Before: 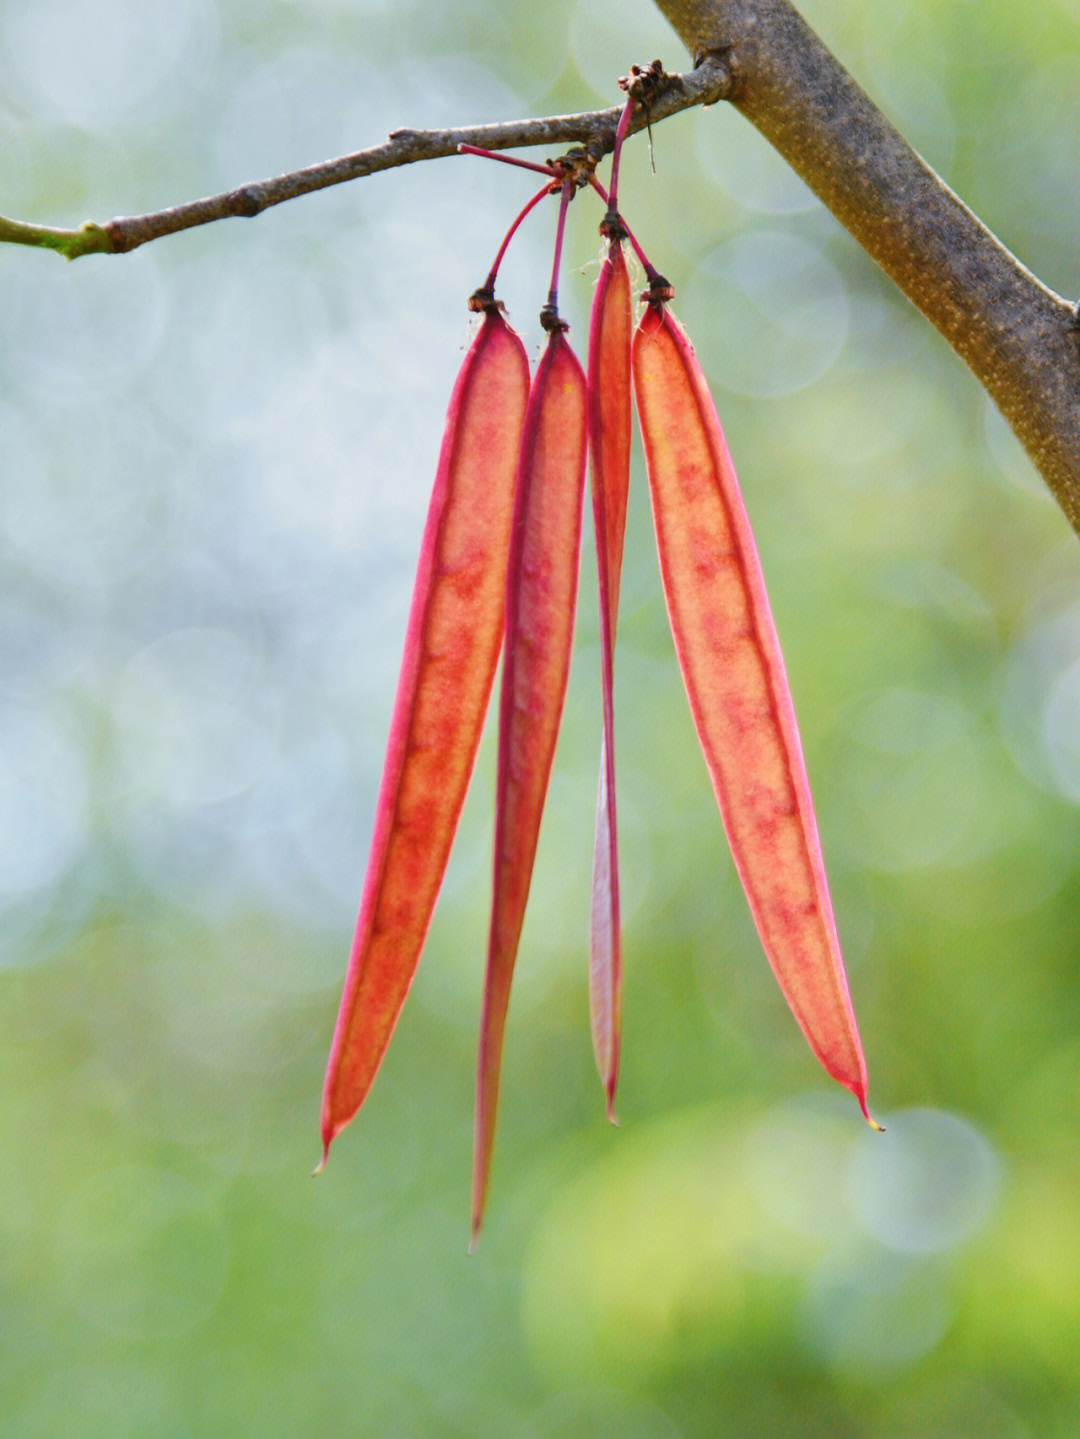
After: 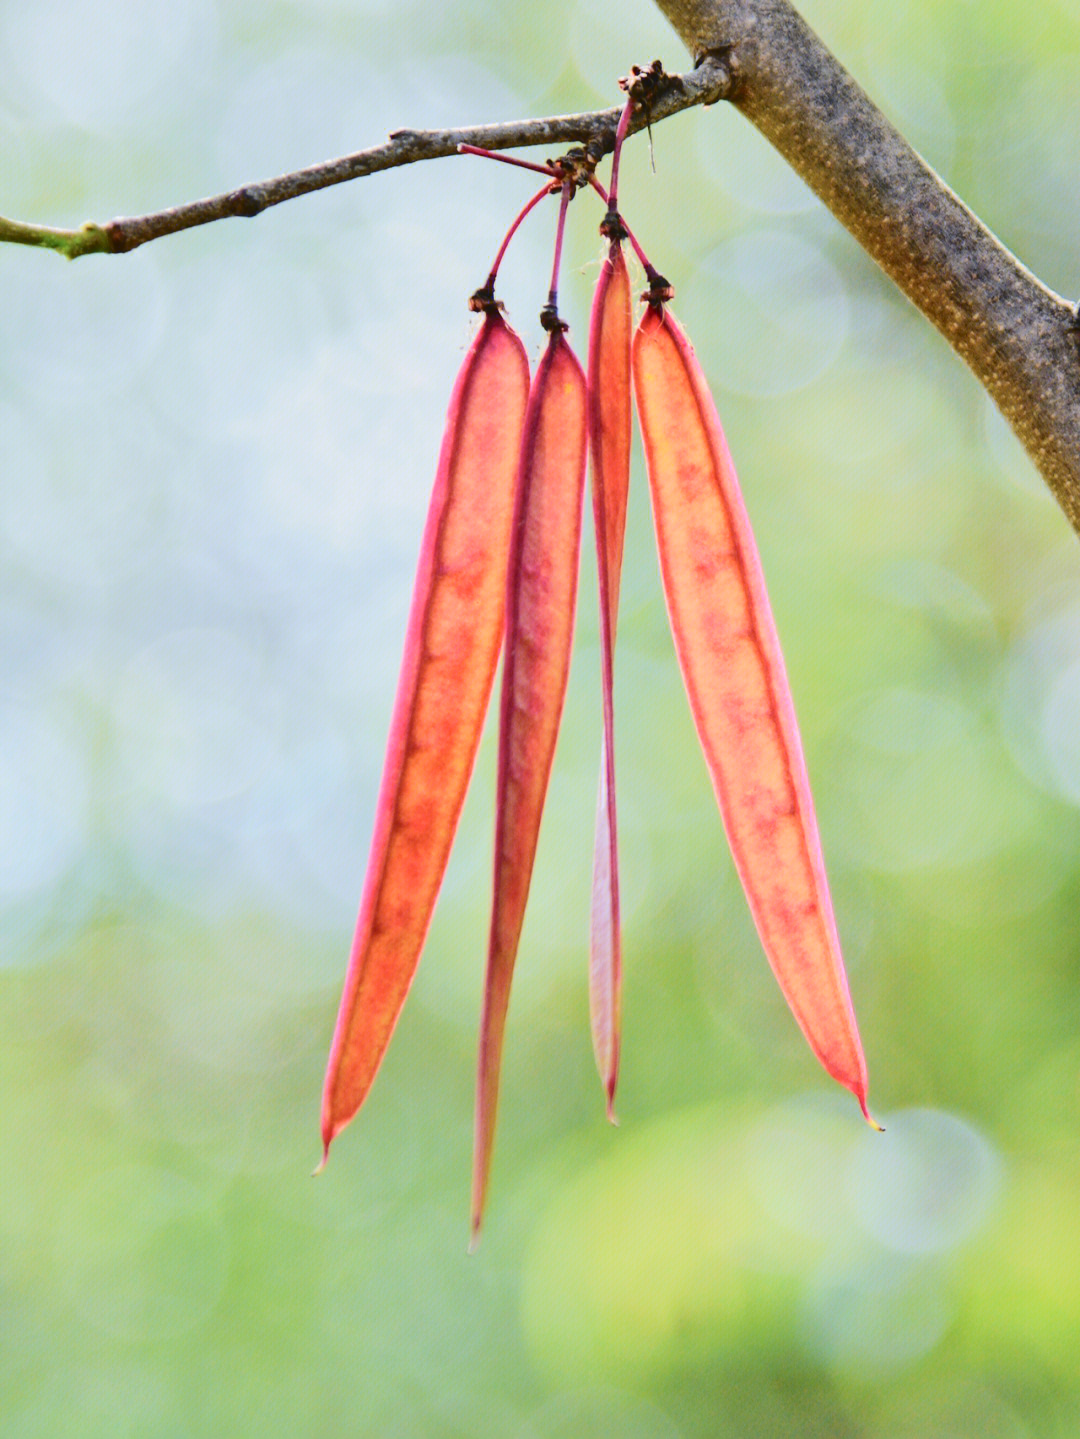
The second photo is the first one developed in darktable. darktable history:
tone curve: curves: ch0 [(0, 0) (0.003, 0.054) (0.011, 0.057) (0.025, 0.056) (0.044, 0.062) (0.069, 0.071) (0.1, 0.088) (0.136, 0.111) (0.177, 0.146) (0.224, 0.19) (0.277, 0.261) (0.335, 0.363) (0.399, 0.458) (0.468, 0.562) (0.543, 0.653) (0.623, 0.725) (0.709, 0.801) (0.801, 0.853) (0.898, 0.915) (1, 1)], color space Lab, independent channels, preserve colors none
